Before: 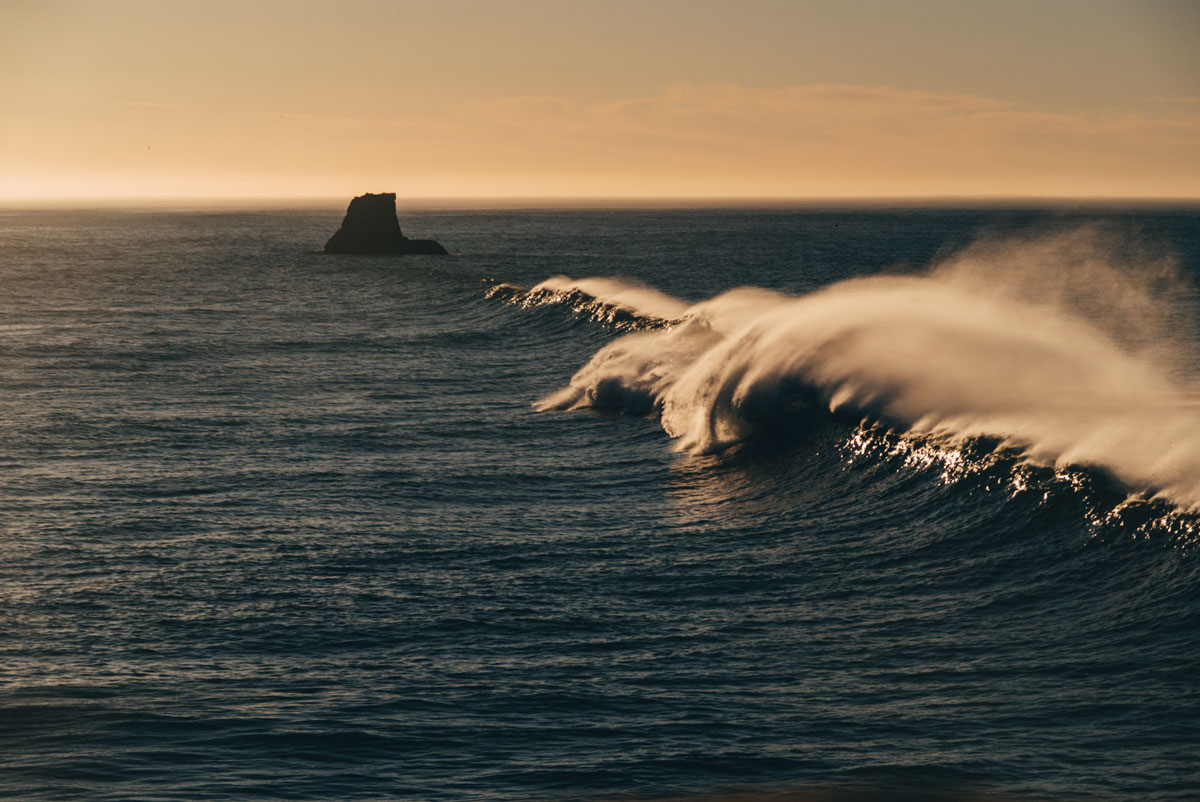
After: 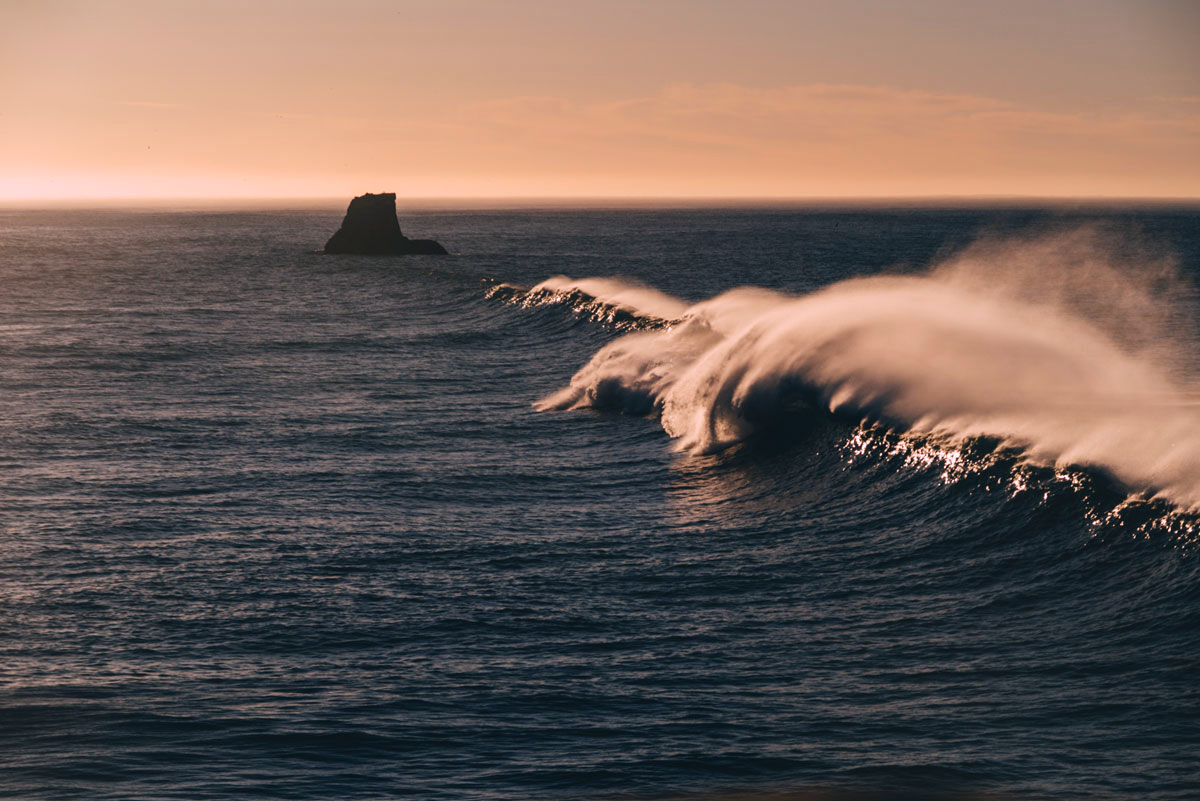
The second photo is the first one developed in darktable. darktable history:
crop: bottom 0.071%
white balance: red 1.066, blue 1.119
